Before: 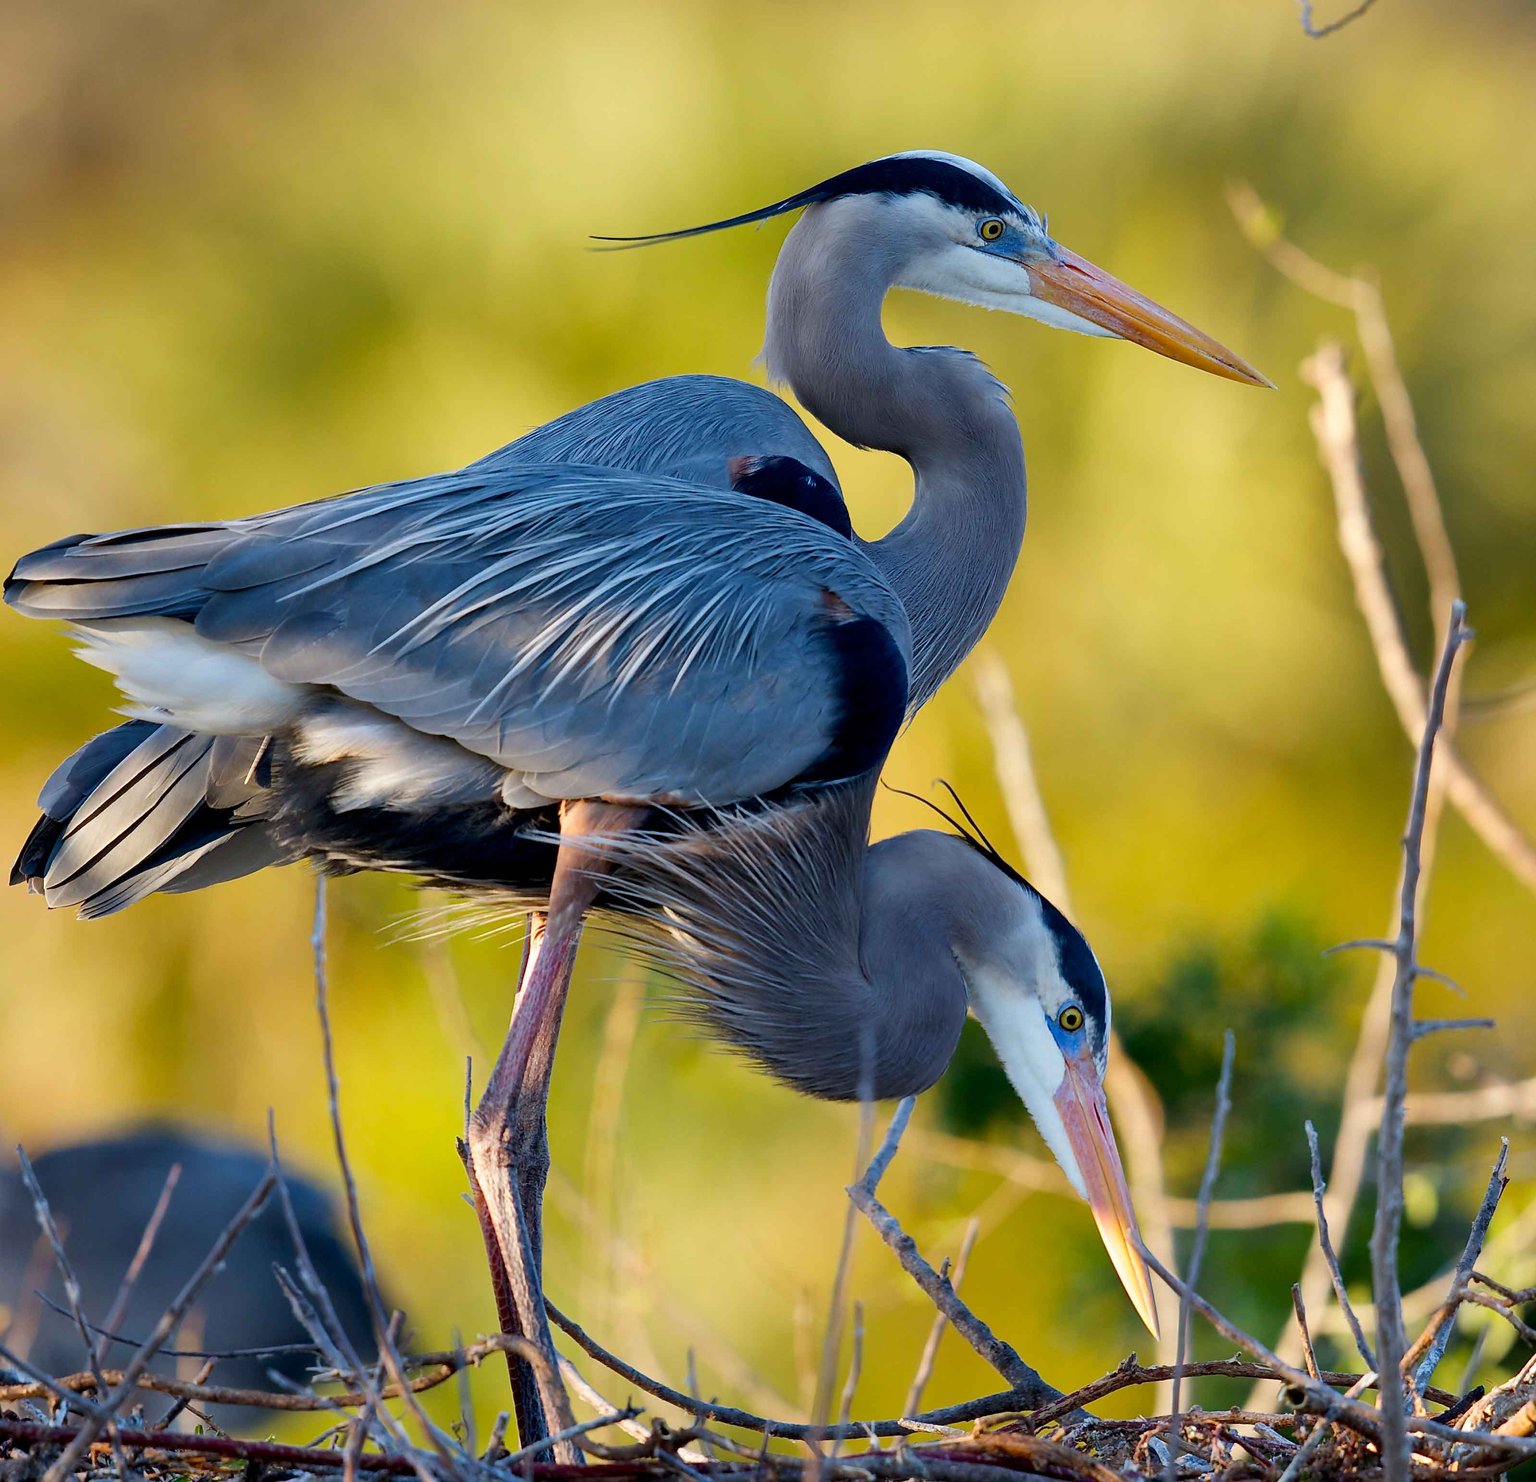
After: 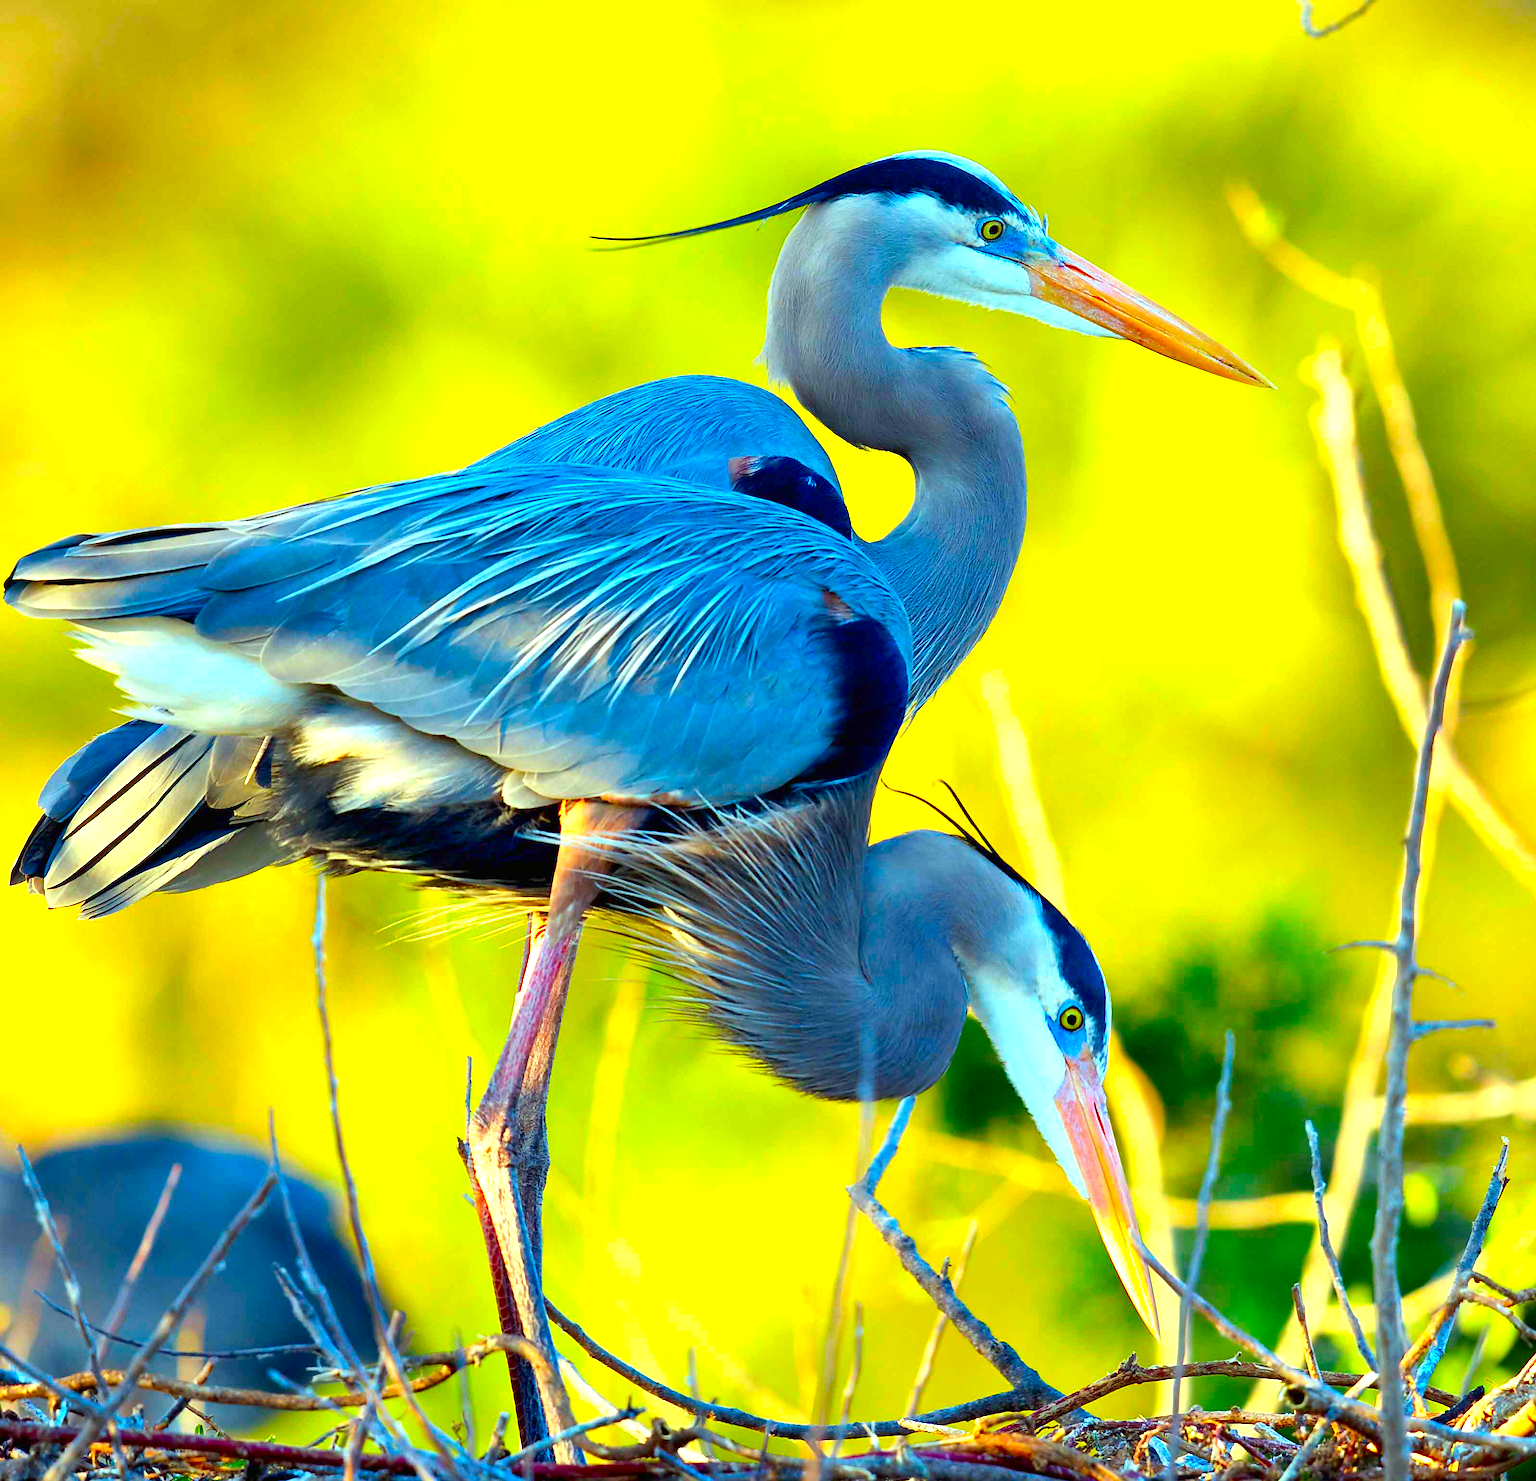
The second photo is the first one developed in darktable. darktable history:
color correction: highlights a* -11.16, highlights b* 9.87, saturation 1.72
exposure: black level correction 0, exposure 1.106 EV, compensate highlight preservation false
